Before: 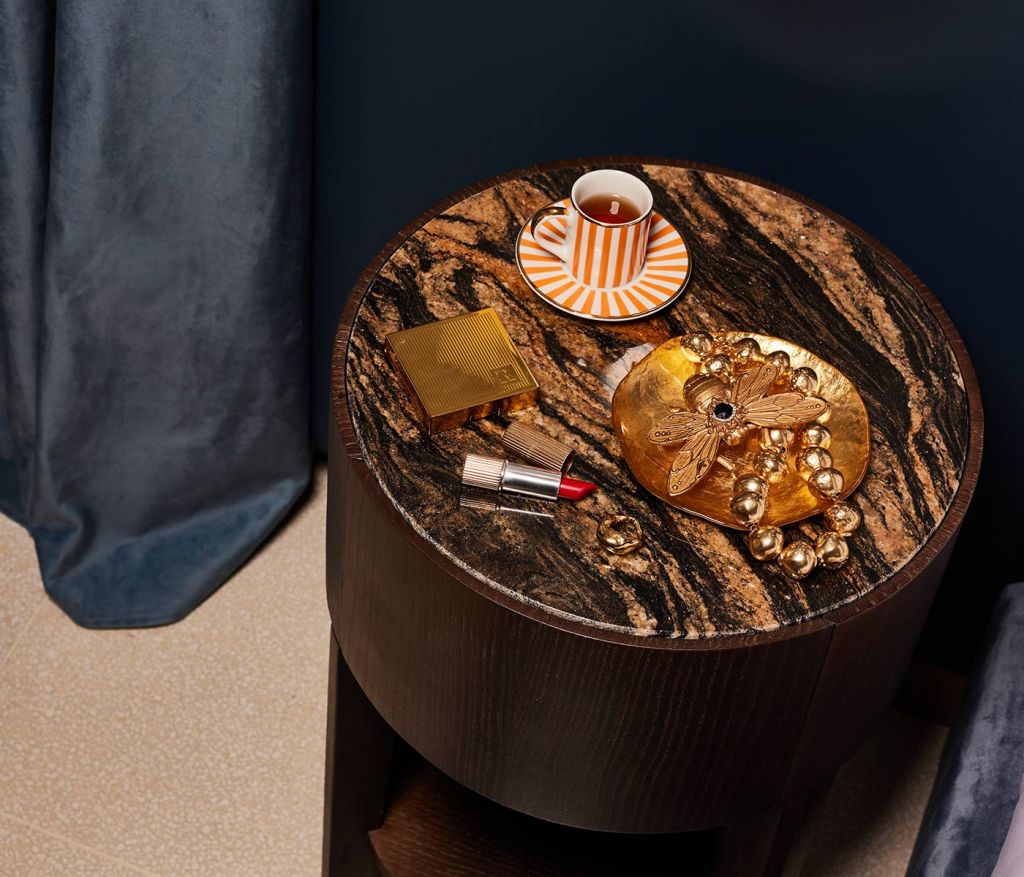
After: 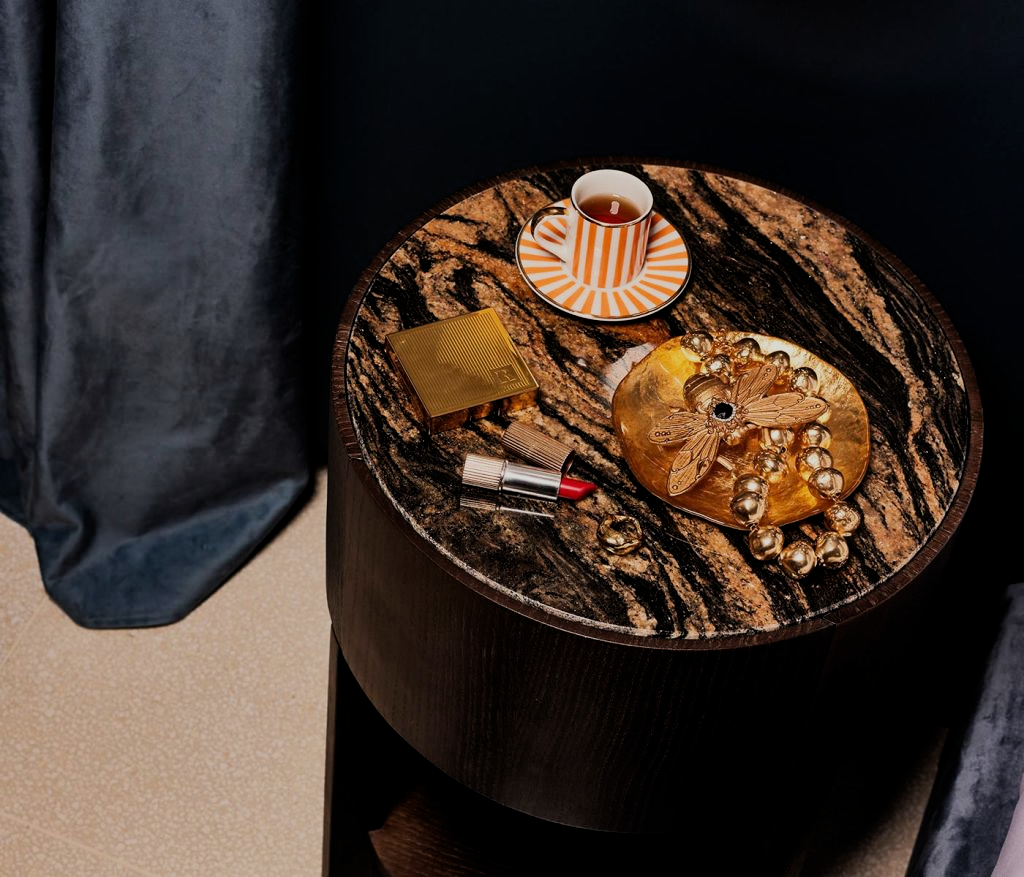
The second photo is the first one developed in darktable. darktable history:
filmic rgb: middle gray luminance 29.17%, black relative exposure -10.35 EV, white relative exposure 5.49 EV, target black luminance 0%, hardness 3.92, latitude 2.35%, contrast 1.131, highlights saturation mix 5.92%, shadows ↔ highlights balance 14.43%, iterations of high-quality reconstruction 0
